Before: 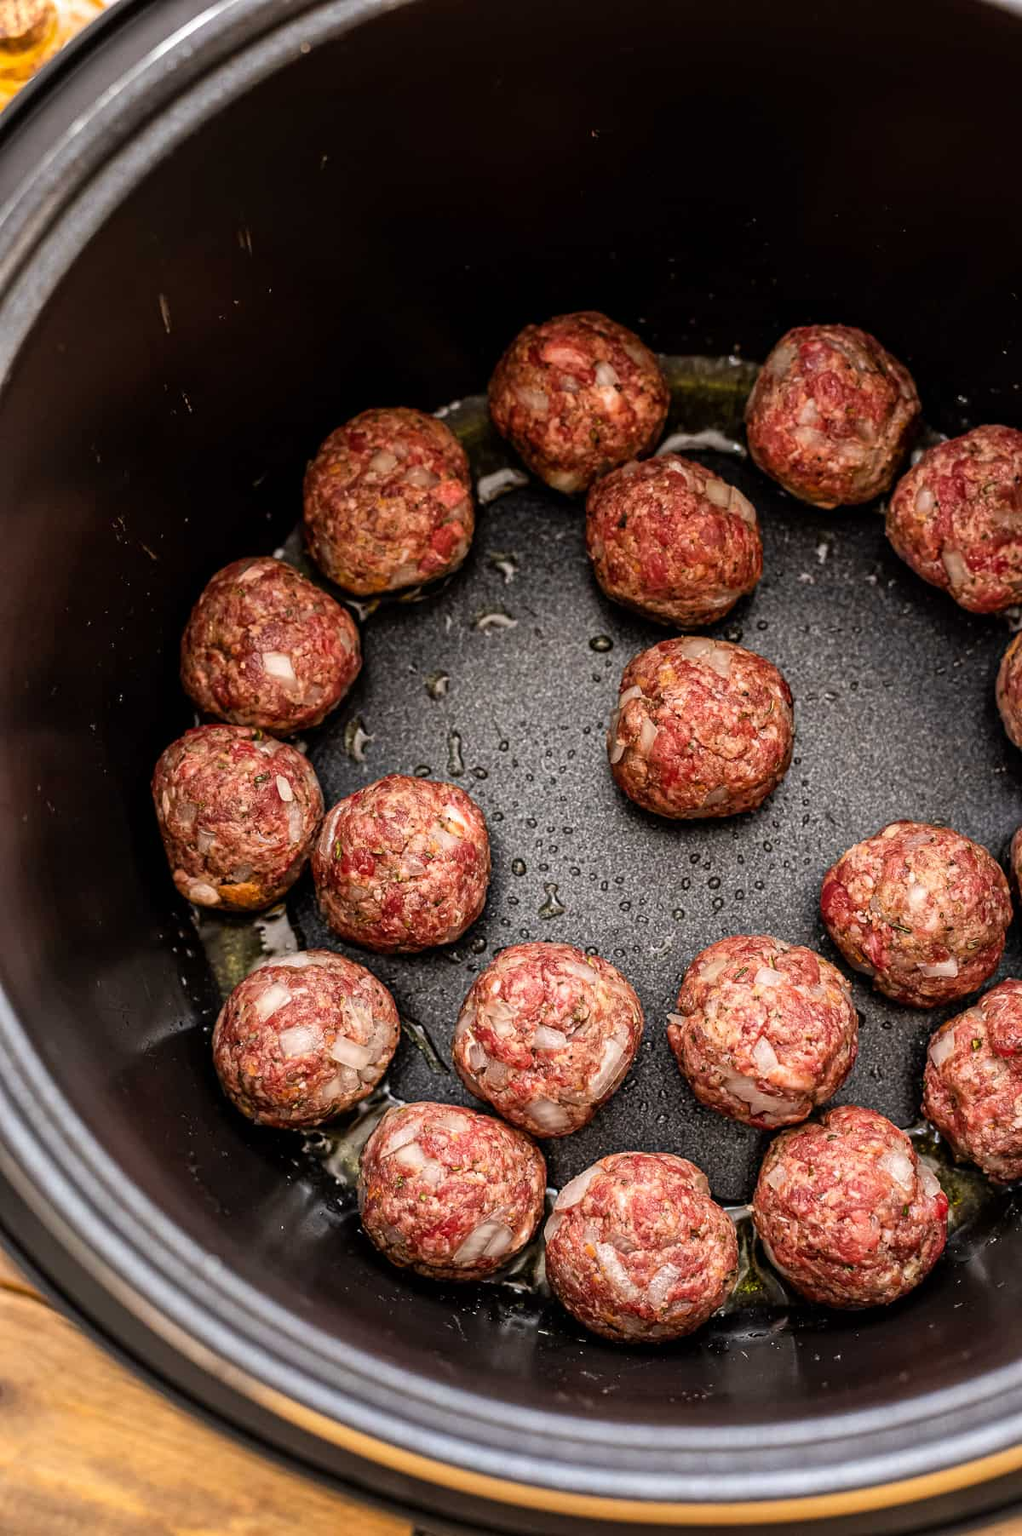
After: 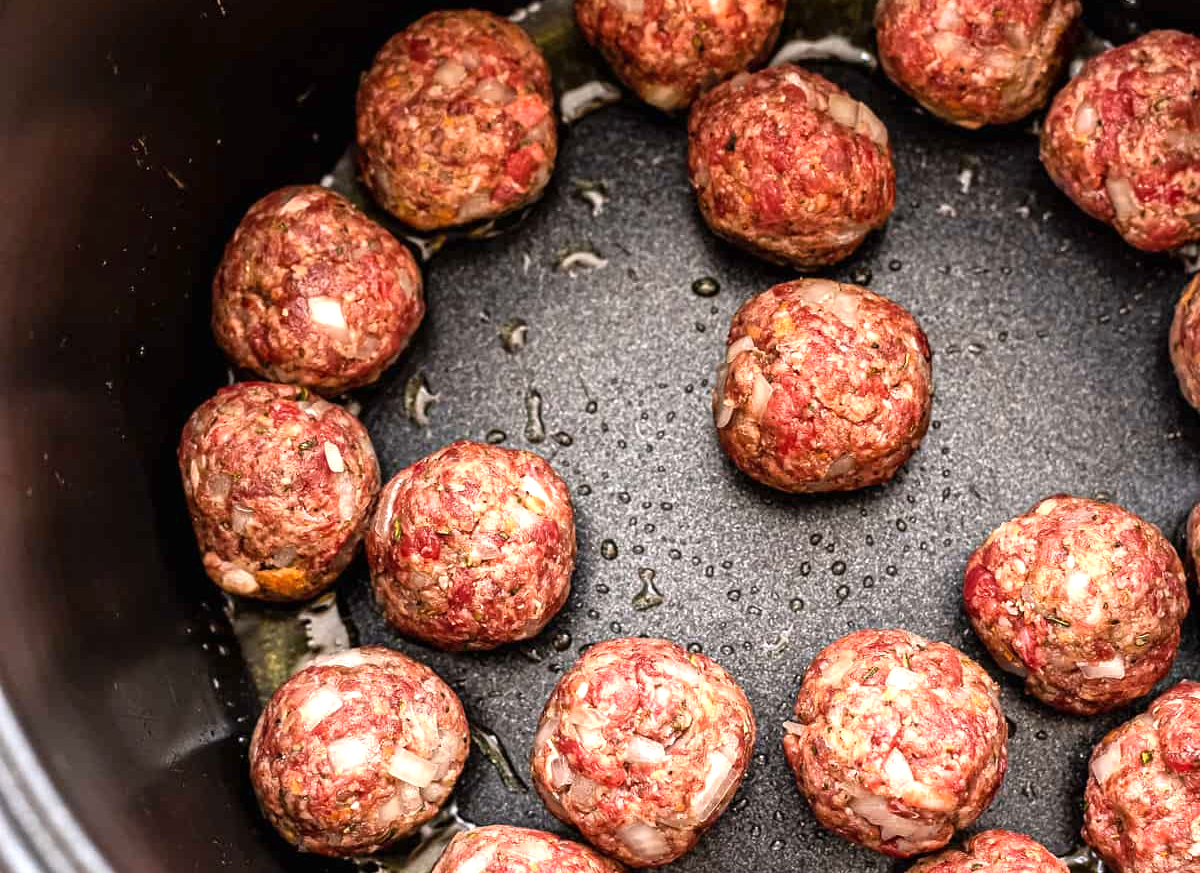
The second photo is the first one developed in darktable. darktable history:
exposure: black level correction 0, exposure 0.7 EV, compensate exposure bias true, compensate highlight preservation false
crop and rotate: top 26.056%, bottom 25.543%
